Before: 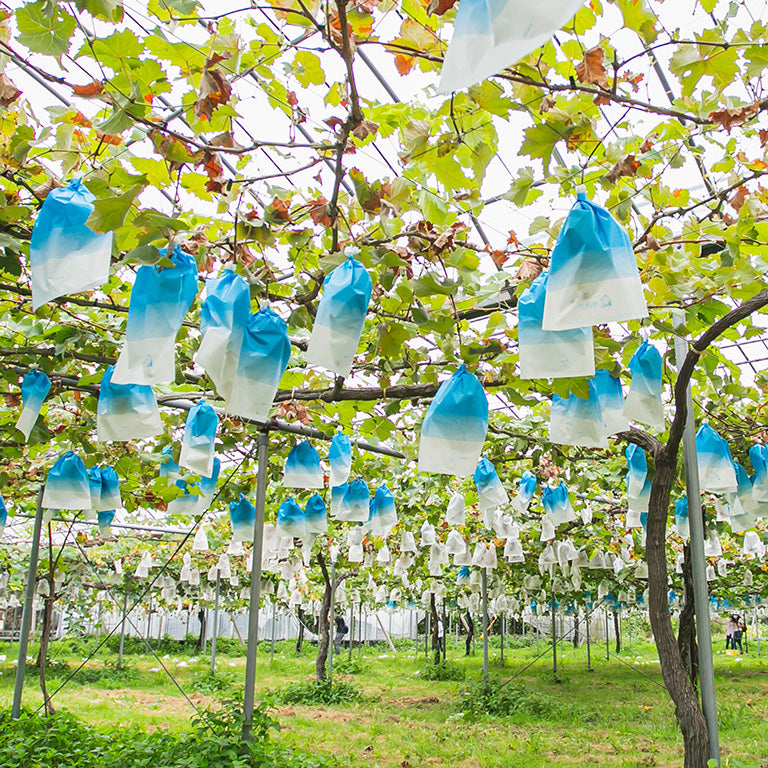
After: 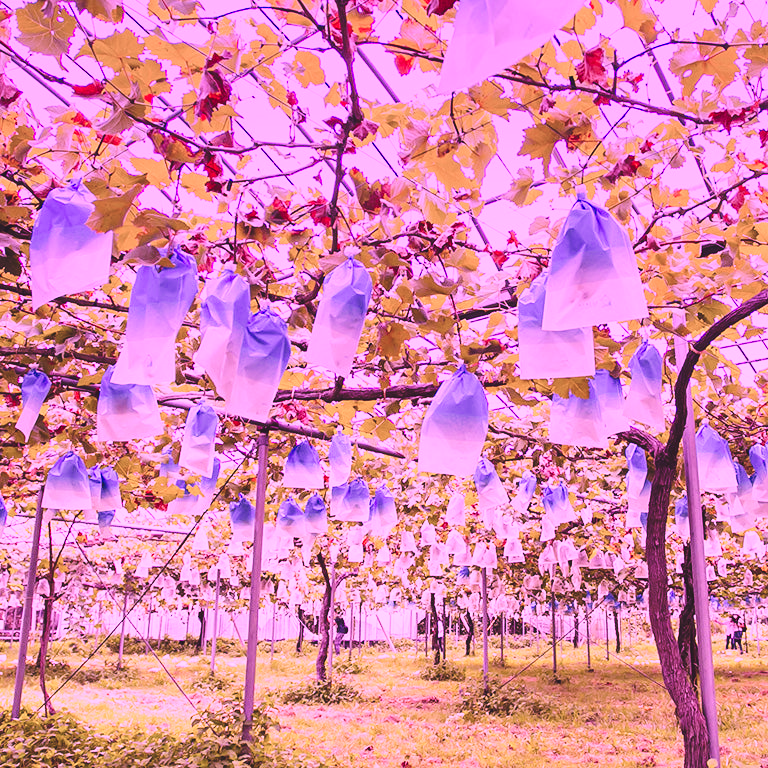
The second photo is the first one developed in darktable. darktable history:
tone curve: curves: ch0 [(0, 0) (0.003, 0.077) (0.011, 0.079) (0.025, 0.085) (0.044, 0.095) (0.069, 0.109) (0.1, 0.124) (0.136, 0.142) (0.177, 0.169) (0.224, 0.207) (0.277, 0.267) (0.335, 0.347) (0.399, 0.442) (0.468, 0.54) (0.543, 0.635) (0.623, 0.726) (0.709, 0.813) (0.801, 0.882) (0.898, 0.934) (1, 1)], preserve colors none
graduated density: hue 238.83°, saturation 50%
color calibration: illuminant custom, x 0.261, y 0.521, temperature 7054.11 K
